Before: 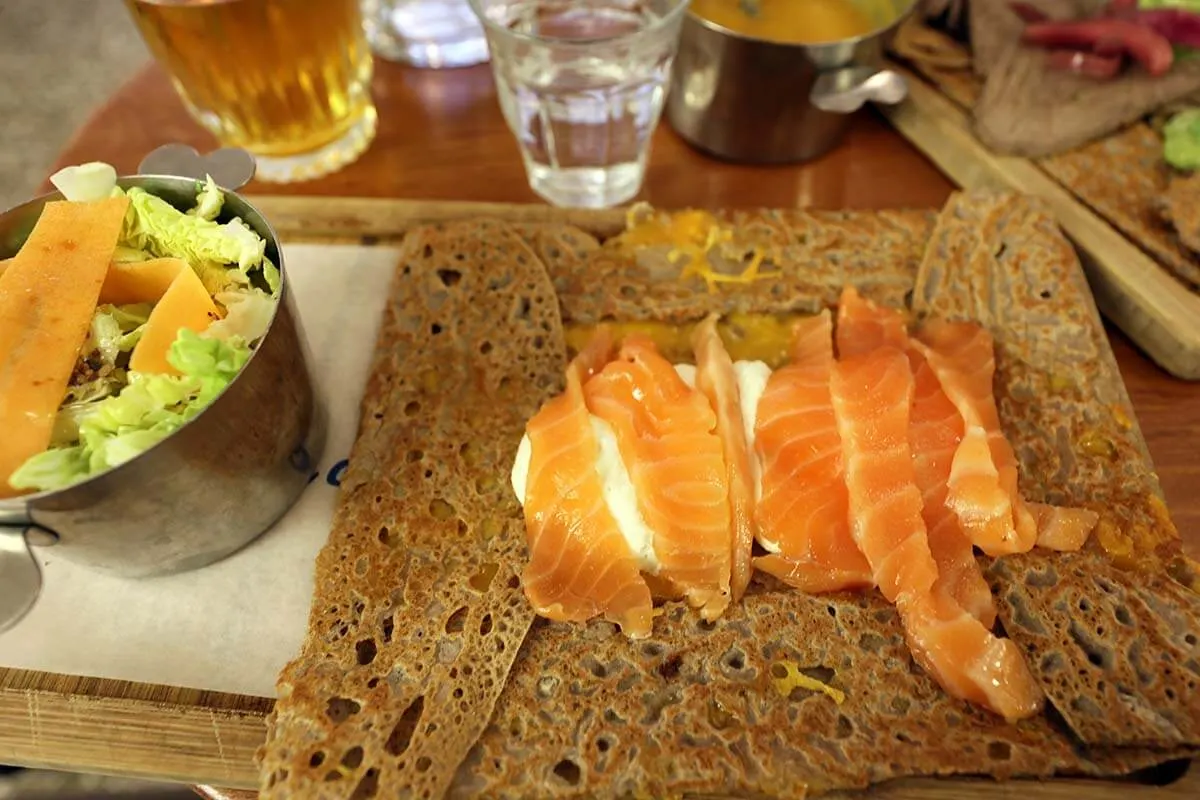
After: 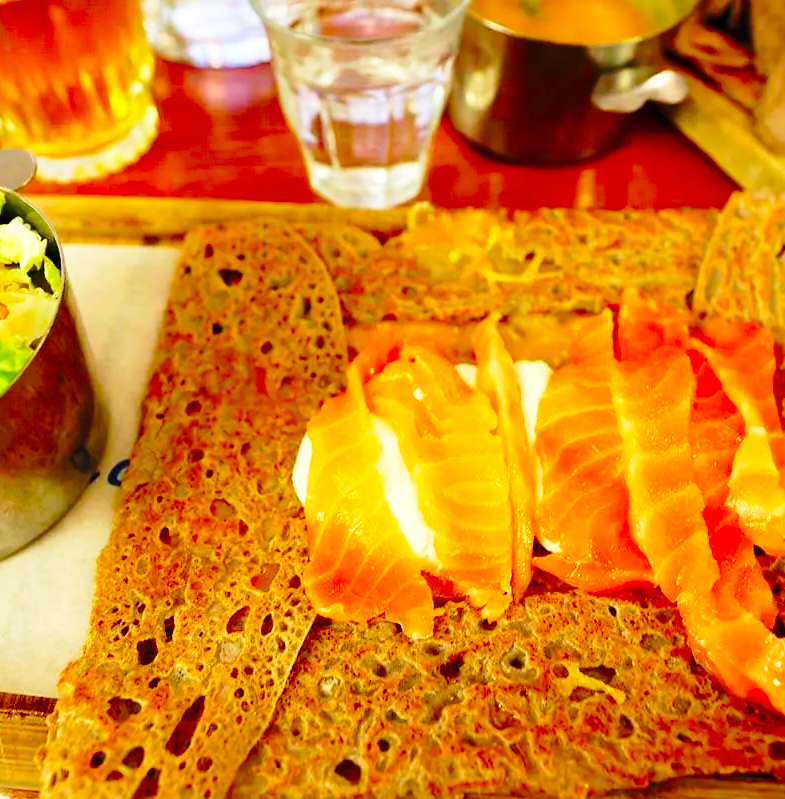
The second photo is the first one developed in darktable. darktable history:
color correction: highlights b* 0.026, saturation 1.8
base curve: curves: ch0 [(0, 0) (0.028, 0.03) (0.121, 0.232) (0.46, 0.748) (0.859, 0.968) (1, 1)], preserve colors none
crop and rotate: left 18.299%, right 16.271%
